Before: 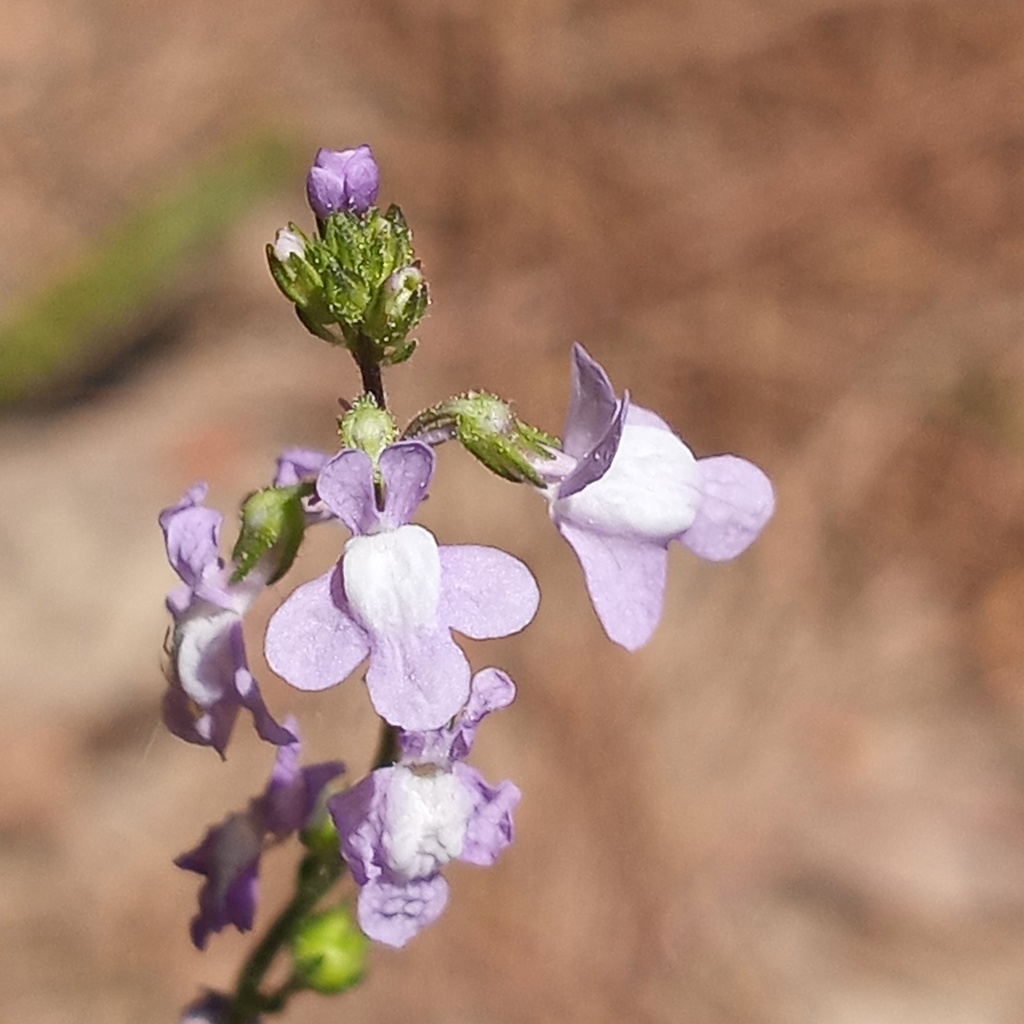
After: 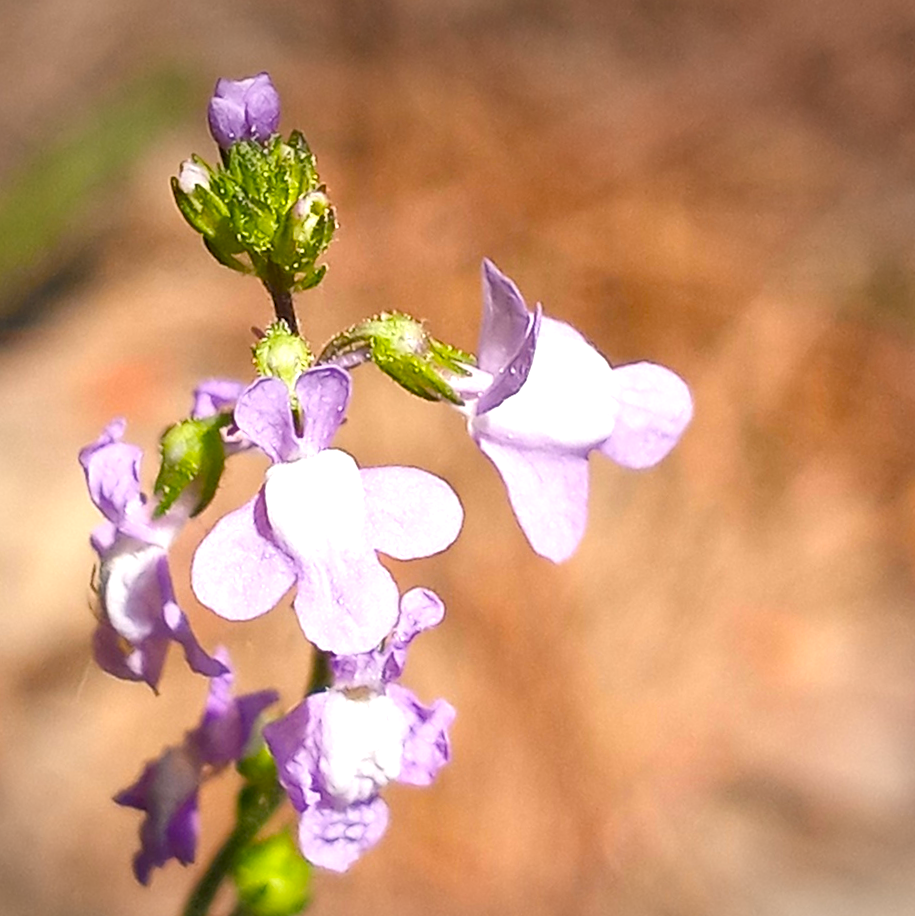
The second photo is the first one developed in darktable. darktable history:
color balance rgb: shadows lift › chroma 2.016%, shadows lift › hue 187.17°, power › hue 71.98°, perceptual saturation grading › global saturation 36.468%, perceptual saturation grading › shadows 35.031%
exposure: exposure 0.632 EV, compensate highlight preservation false
crop and rotate: angle 3.18°, left 5.727%, top 5.706%
color correction: highlights a* 0.719, highlights b* 2.8, saturation 1.07
vignetting: fall-off start 88.53%, fall-off radius 44.06%, brightness -0.405, saturation -0.305, center (-0.034, 0.142), width/height ratio 1.168, unbound false
